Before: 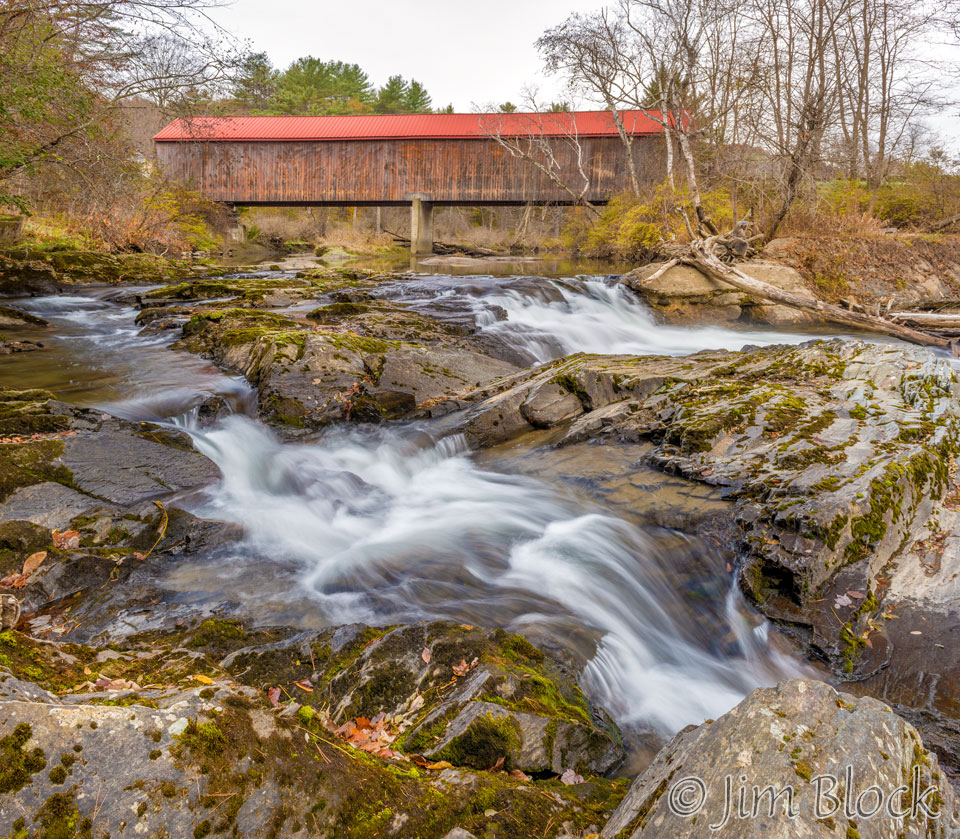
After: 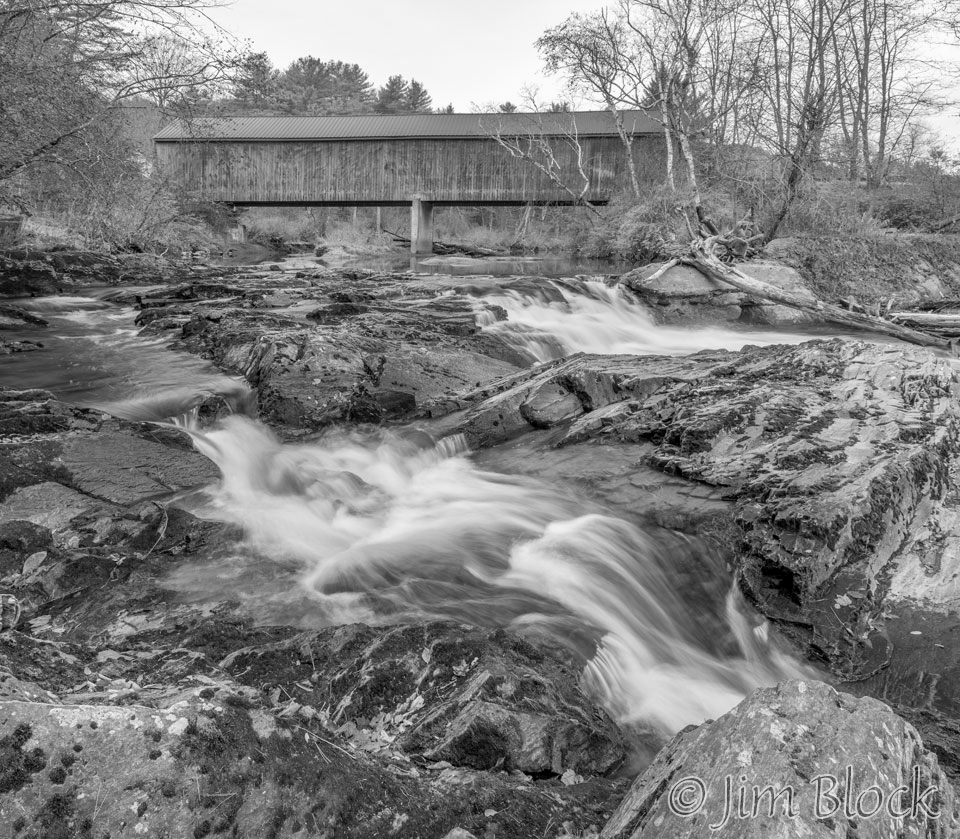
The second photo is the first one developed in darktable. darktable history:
tone curve: curves: ch0 [(0, 0) (0.003, 0.022) (0.011, 0.027) (0.025, 0.038) (0.044, 0.056) (0.069, 0.081) (0.1, 0.11) (0.136, 0.145) (0.177, 0.185) (0.224, 0.229) (0.277, 0.278) (0.335, 0.335) (0.399, 0.399) (0.468, 0.468) (0.543, 0.543) (0.623, 0.623) (0.709, 0.705) (0.801, 0.793) (0.898, 0.887) (1, 1)], preserve colors none
color look up table: target L [93.28, 93.51, 78.8, 79.52, 74.78, 59.79, 59.79, 34.03, 11.26, 200.73, 87.41, 89.88, 68.12, 60.56, 66.62, 57.09, 48.84, 25.32, 36.99, 24.87, 48.84, 28.27, 13.71, 30.01, 13.71, 84.91, 71.47, 57.09, 64.74, 52.01, 26.8, 44.41, 39.49, 22.62, 40.73, 40.73, 30.01, 22.16, 15.79, 5.464, 0.343, 75.52, 80.97, 79.88, 57.87, 55.93, 61.7, 36.15, 25.32], target a [0.001, 0.001, -0.001, -0.001, 0 ×7, 0.001, 0 ×9, 0.001, 0, 0.001, 0 ×6, 0.001, 0 ×5, 0.001, 0 ×12], target b [-0.008, -0.008, 0, 0.019, 0 ×5, -0.001, -0.001, -0.001, 0 ×9, -0.003, 0, -0.003, 0, -0.001, 0 ×4, -0.003, 0 ×5, -0.003, 0, -0.002, 0, 0, 0, -0.001, -0.001, 0 ×5], num patches 49
